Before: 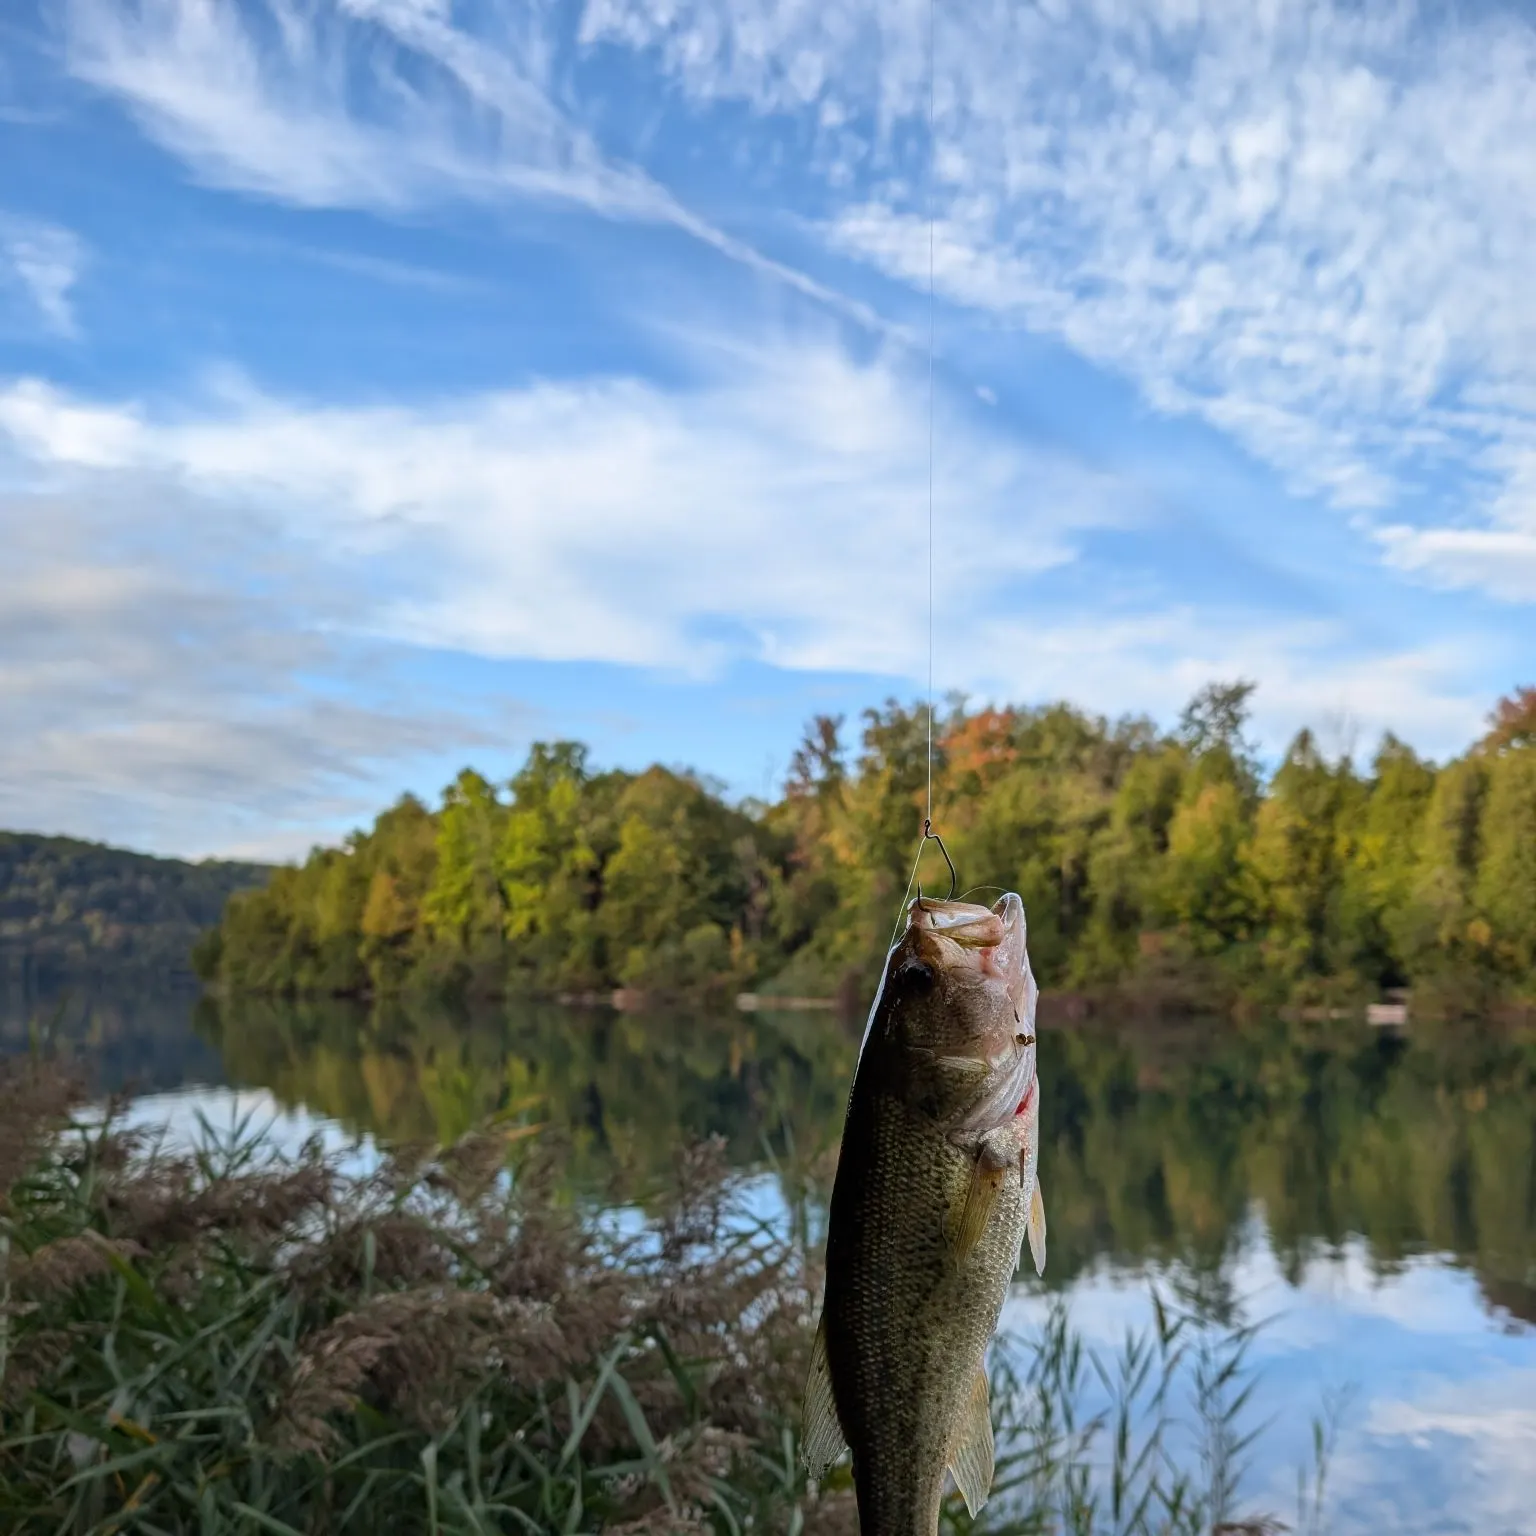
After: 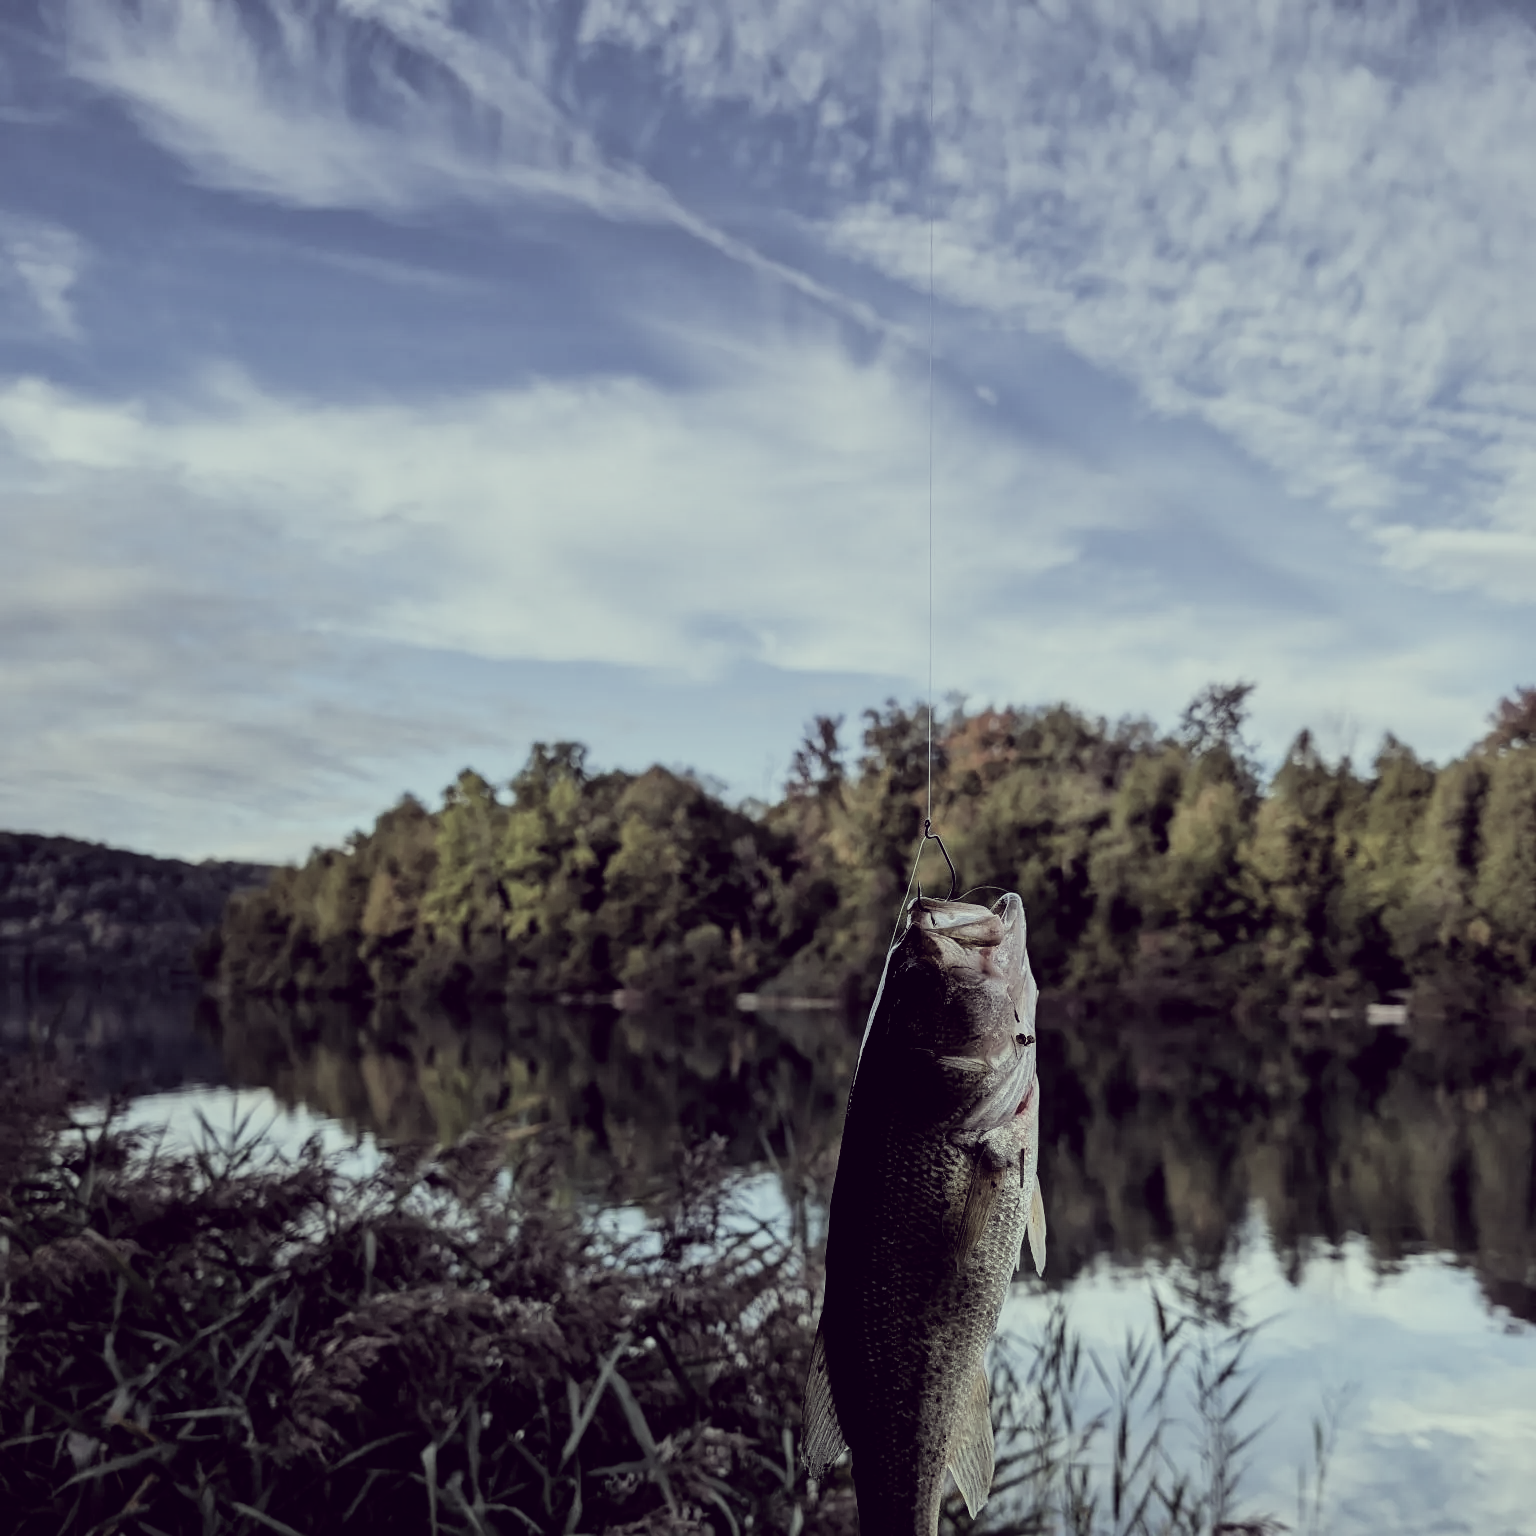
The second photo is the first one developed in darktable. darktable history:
color correction: highlights a* -20.17, highlights b* 20.27, shadows a* 20.03, shadows b* -20.46, saturation 0.43
graduated density: hue 238.83°, saturation 50%
filmic rgb: black relative exposure -5 EV, white relative exposure 3.5 EV, hardness 3.19, contrast 1.4, highlights saturation mix -50%
